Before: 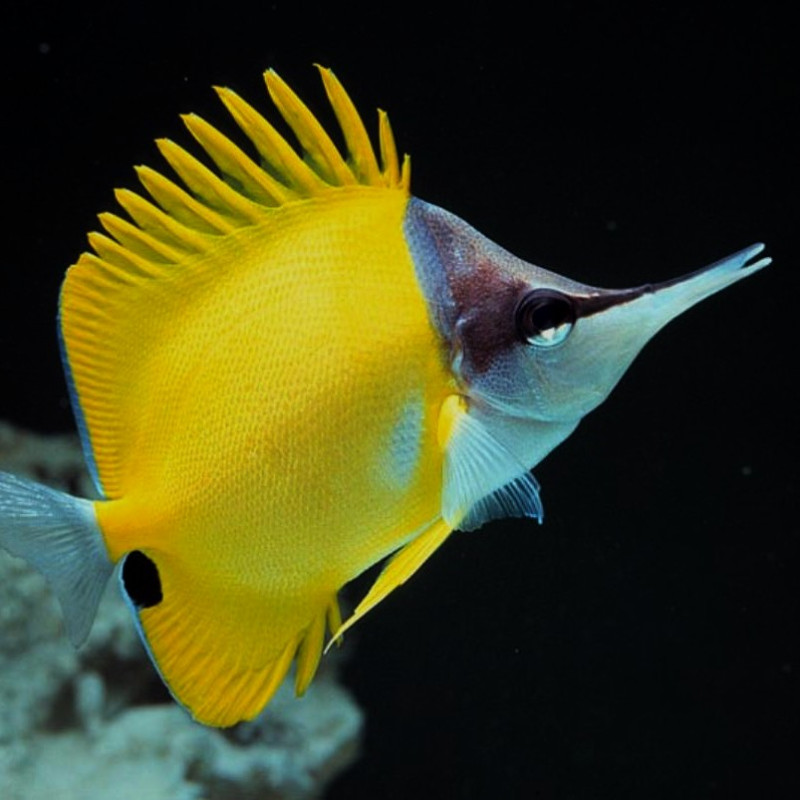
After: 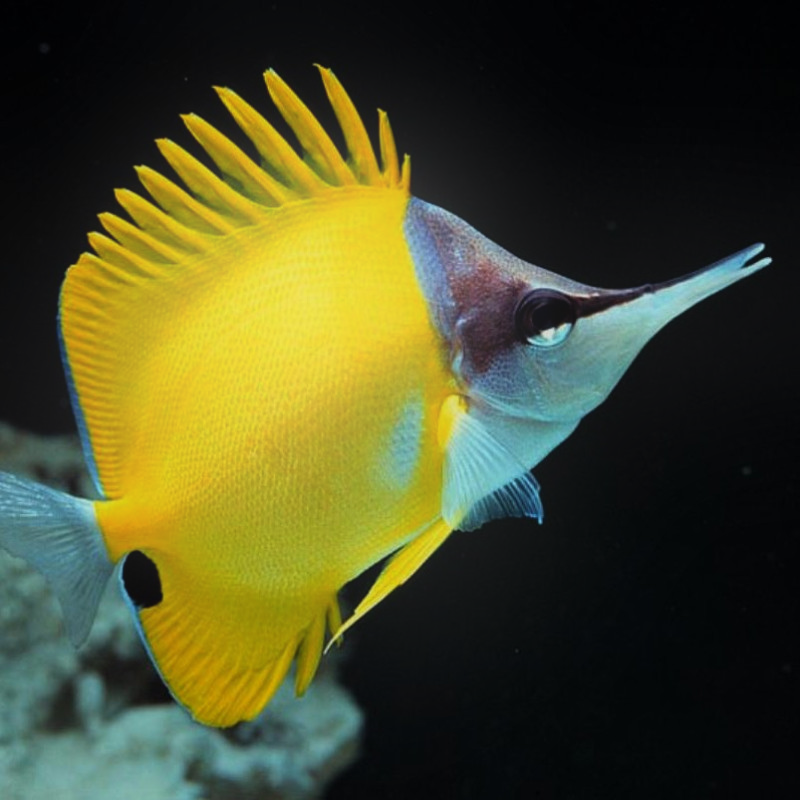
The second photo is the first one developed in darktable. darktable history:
bloom: threshold 82.5%, strength 16.25%
